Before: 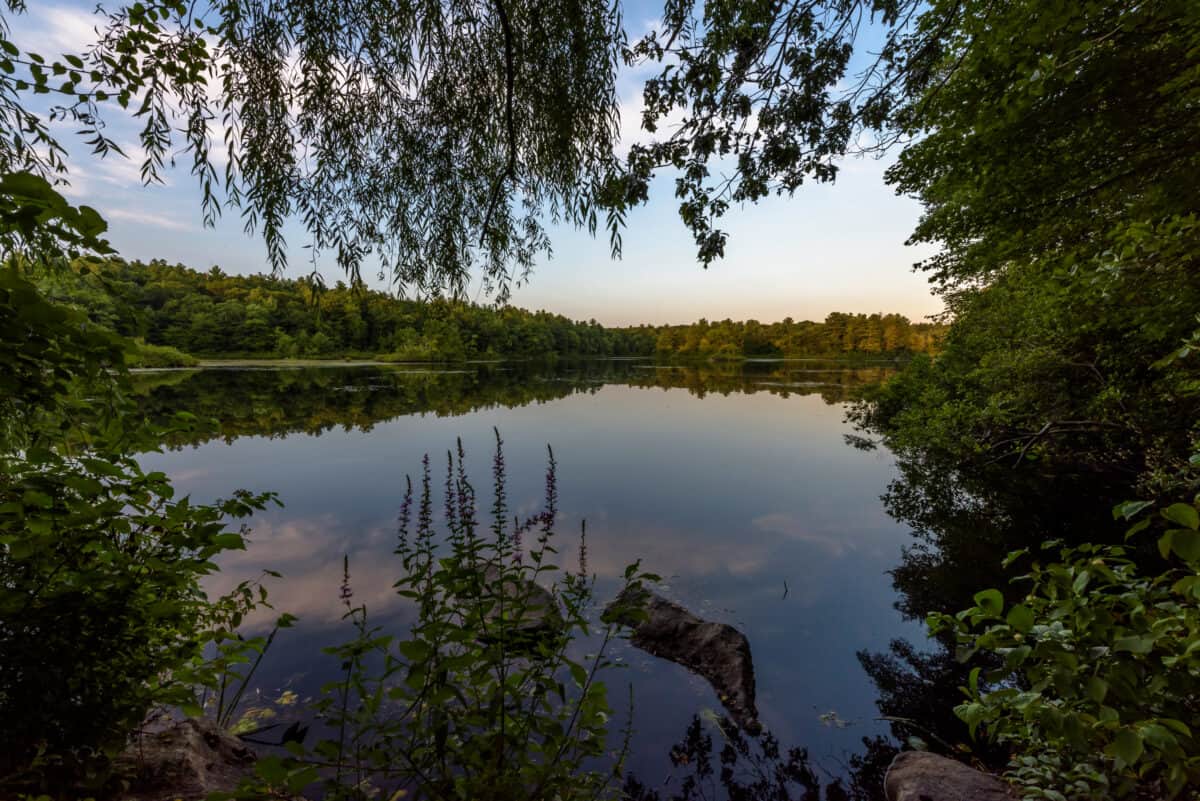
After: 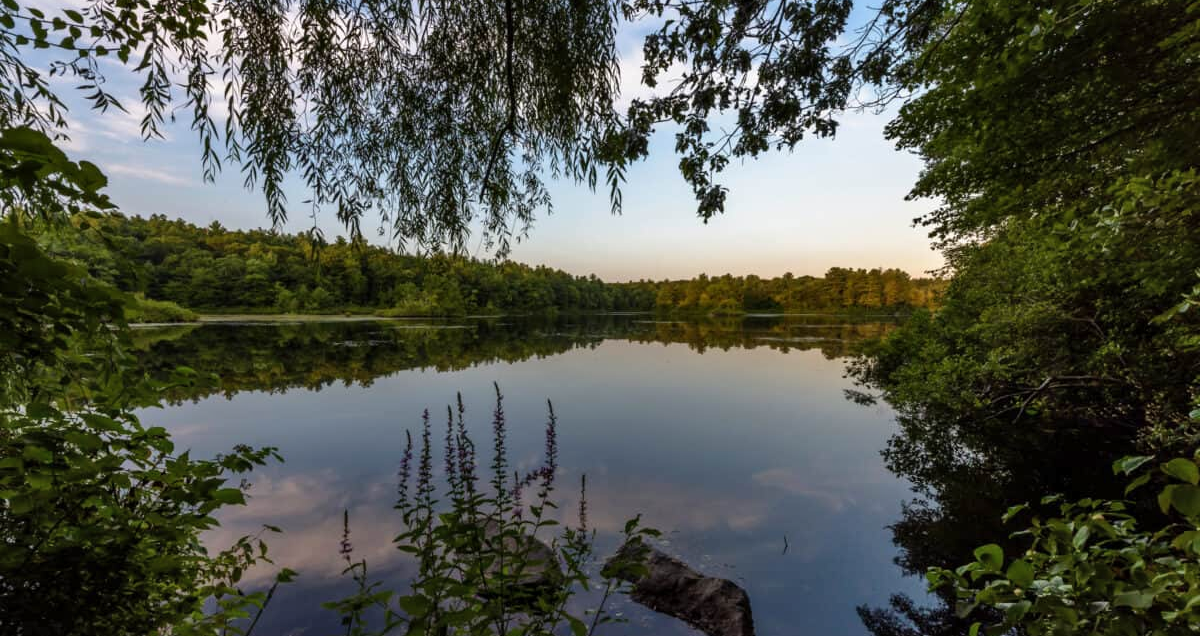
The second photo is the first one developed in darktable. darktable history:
shadows and highlights: shadows 35.3, highlights -35.09, soften with gaussian
crop and rotate: top 5.652%, bottom 14.871%
